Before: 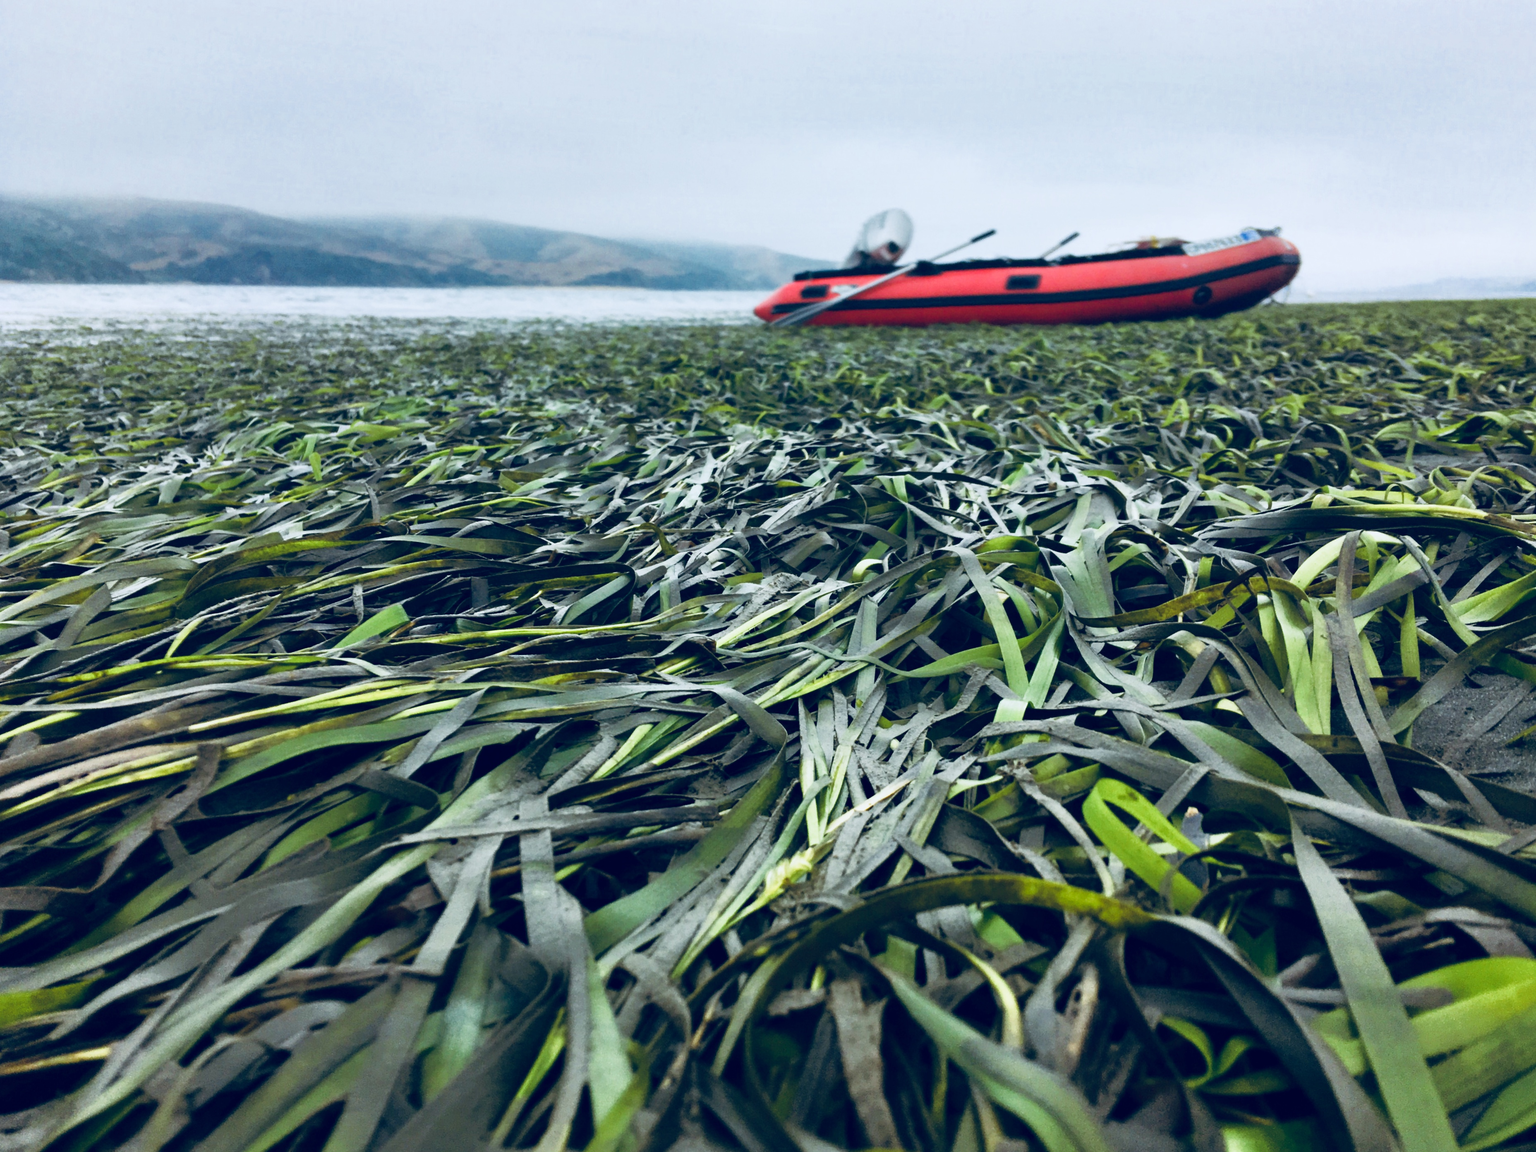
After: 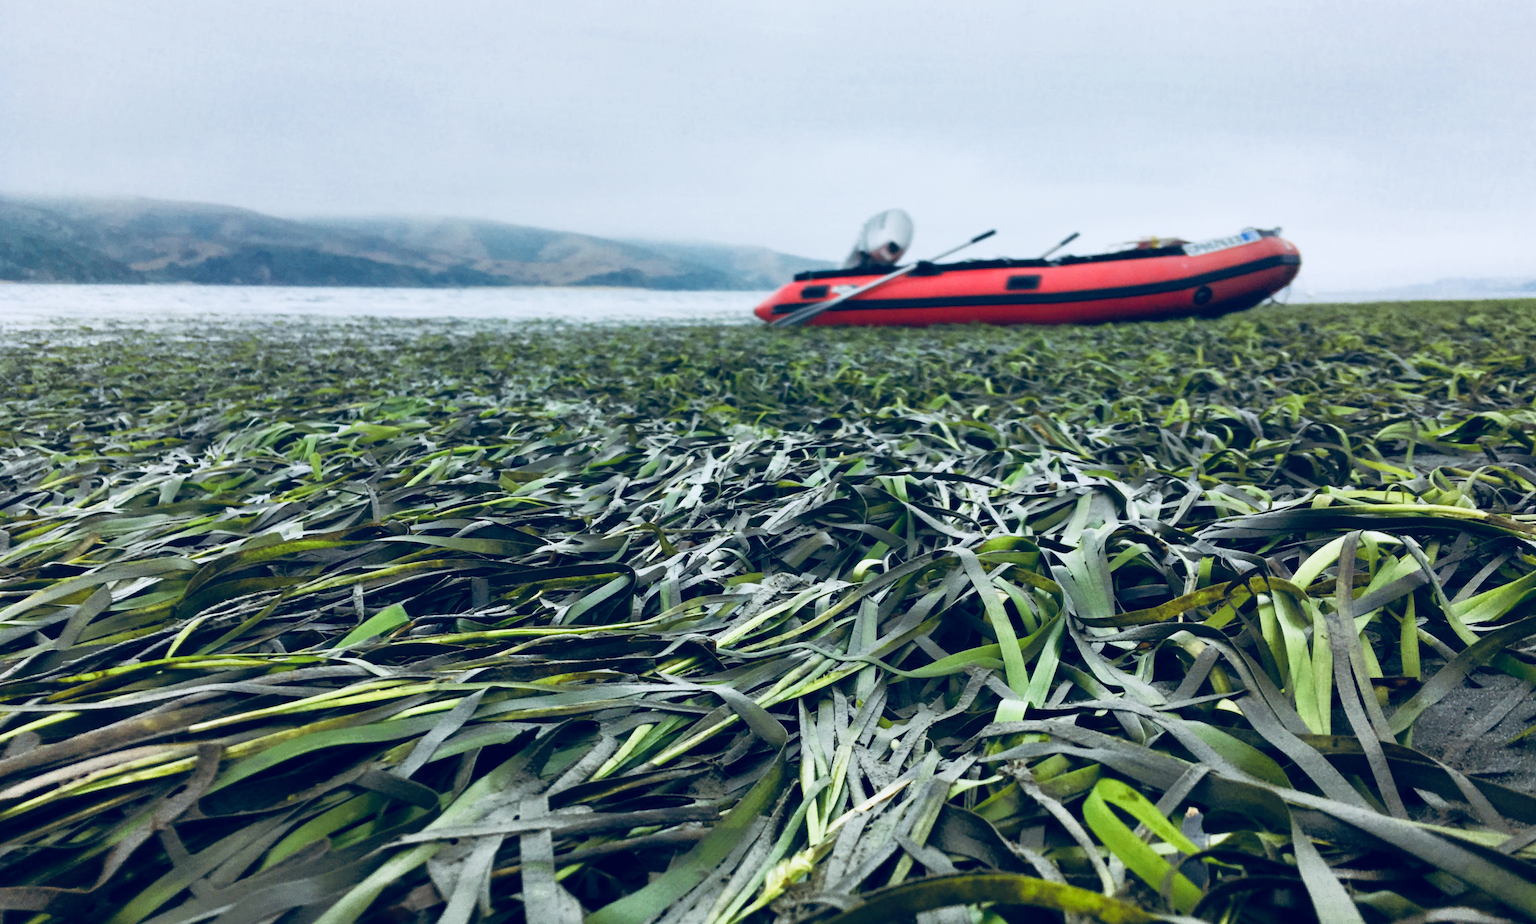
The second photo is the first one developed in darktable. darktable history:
crop: bottom 19.68%
